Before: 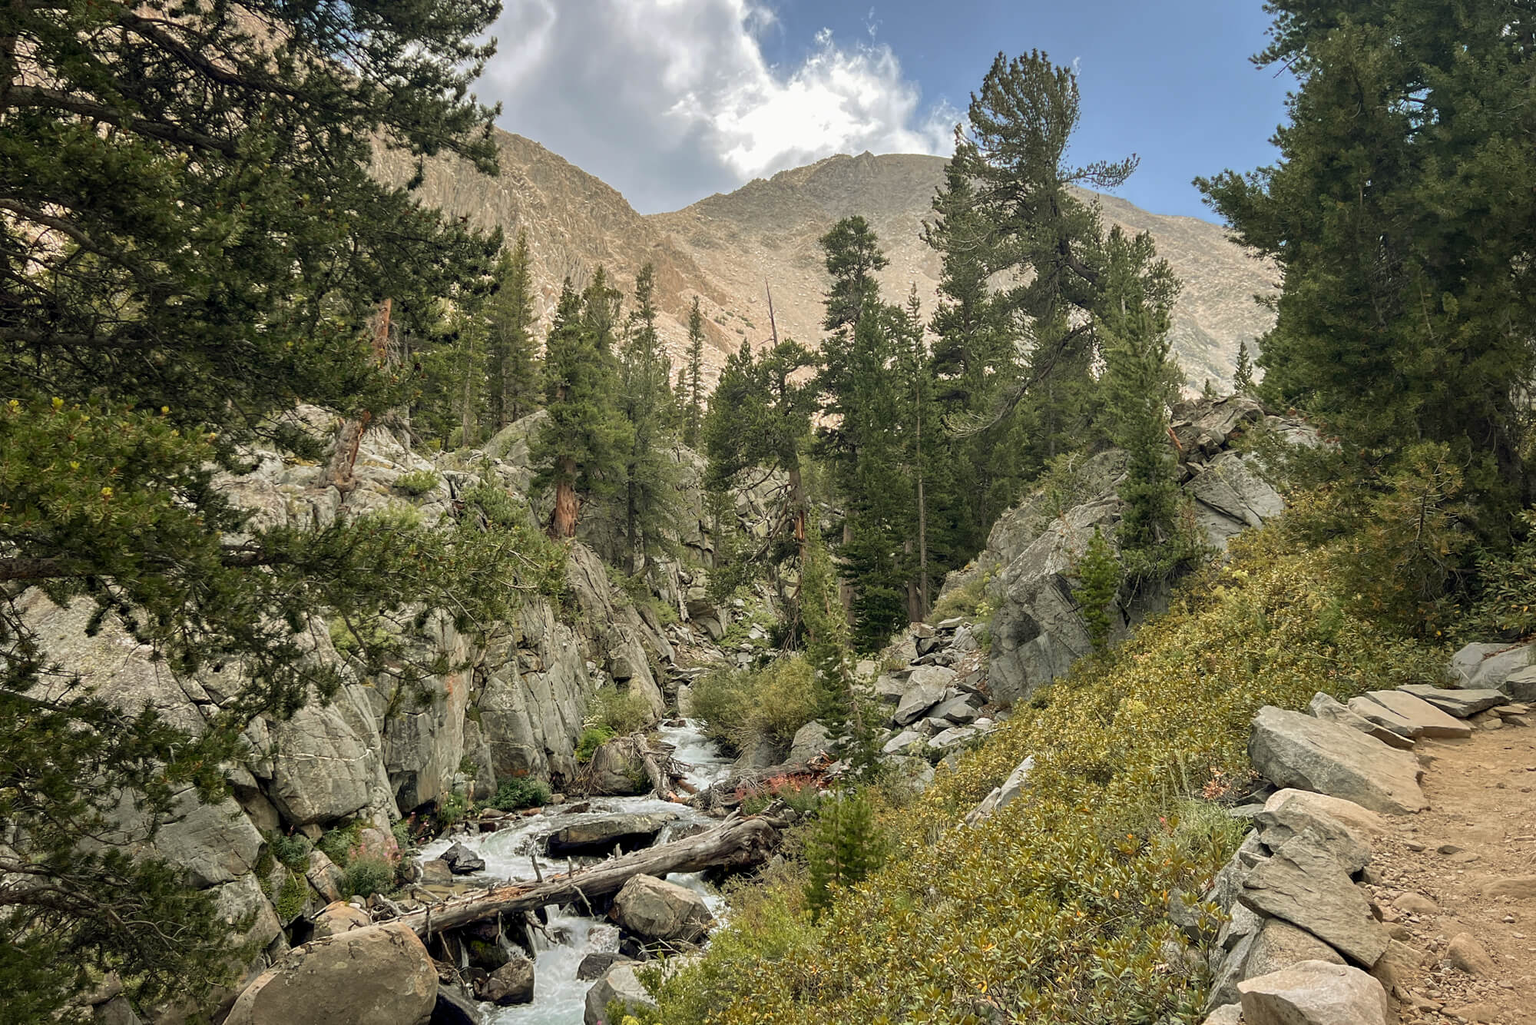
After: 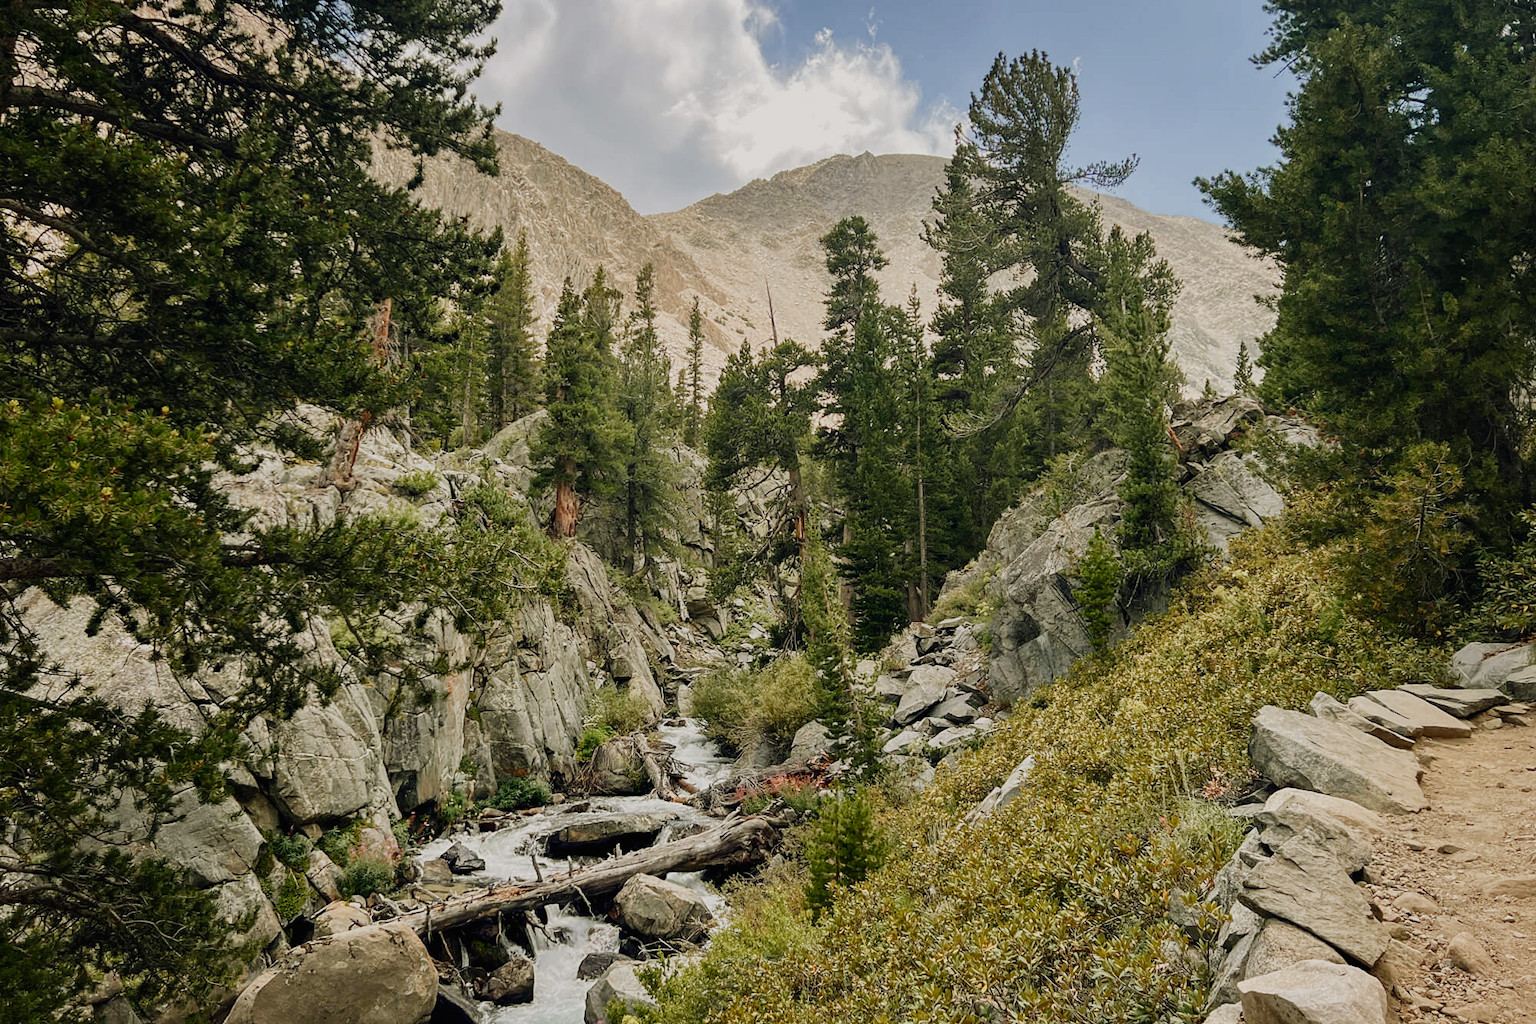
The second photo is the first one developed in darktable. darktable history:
color balance rgb: shadows lift › chroma 2%, shadows lift › hue 250°, power › hue 326.4°, highlights gain › chroma 2%, highlights gain › hue 64.8°, global offset › luminance 0.5%, global offset › hue 58.8°, perceptual saturation grading › highlights -25%, perceptual saturation grading › shadows 30%, global vibrance 15%
sigmoid: skew -0.2, preserve hue 0%, red attenuation 0.1, red rotation 0.035, green attenuation 0.1, green rotation -0.017, blue attenuation 0.15, blue rotation -0.052, base primaries Rec2020
